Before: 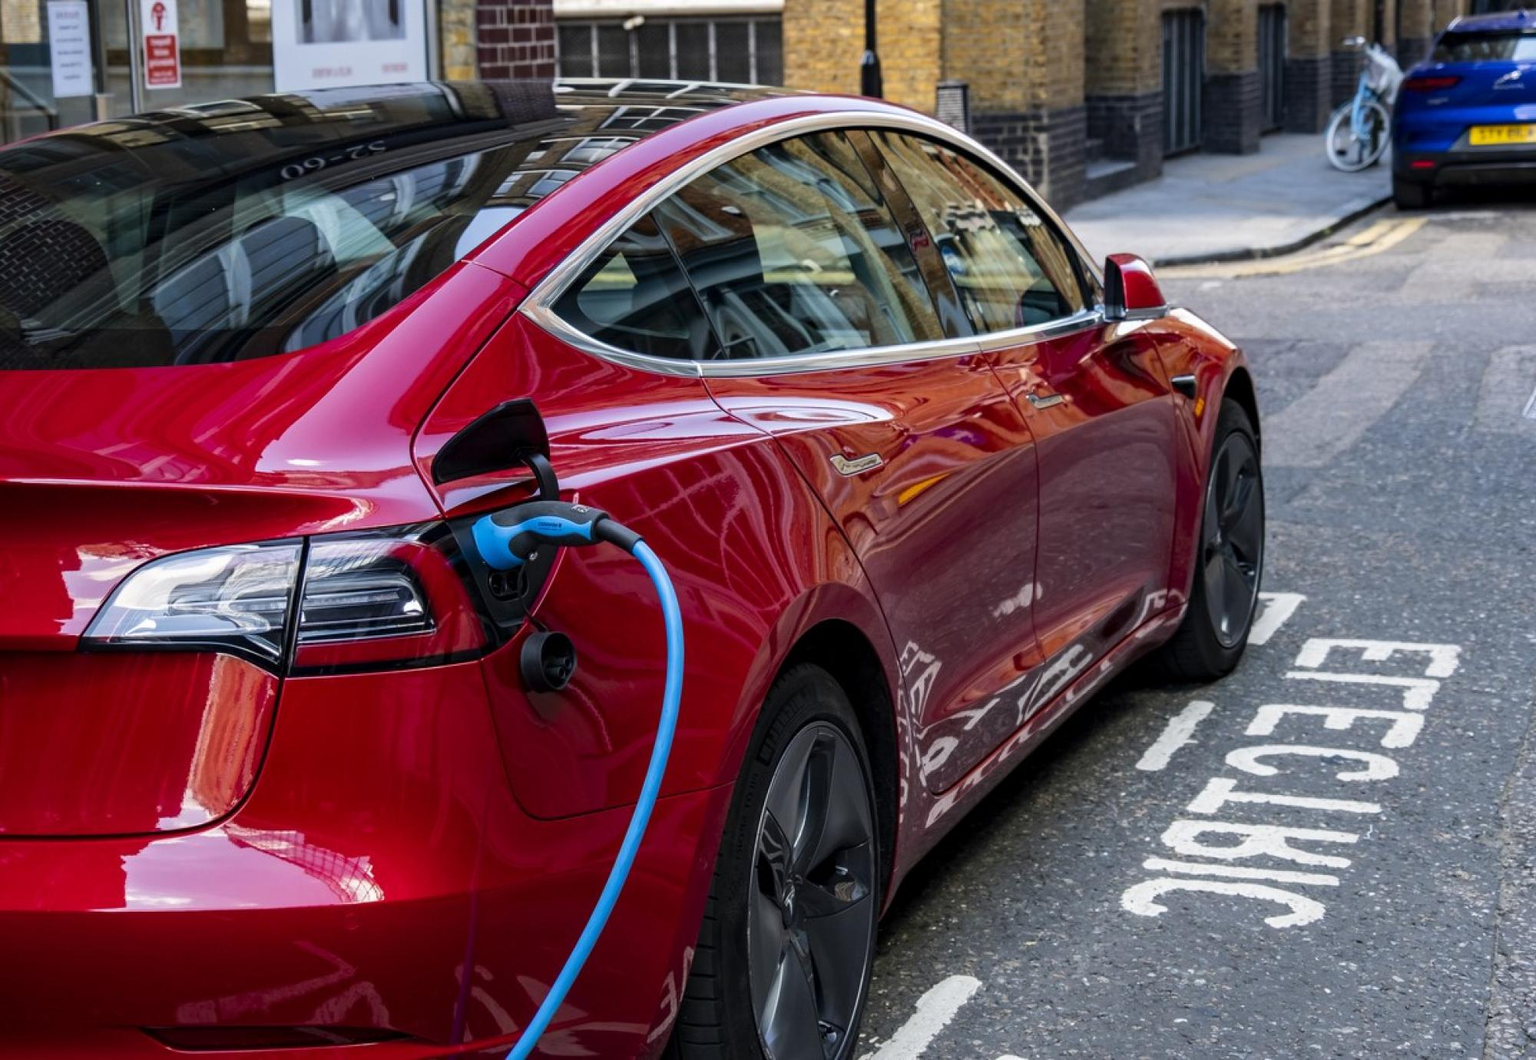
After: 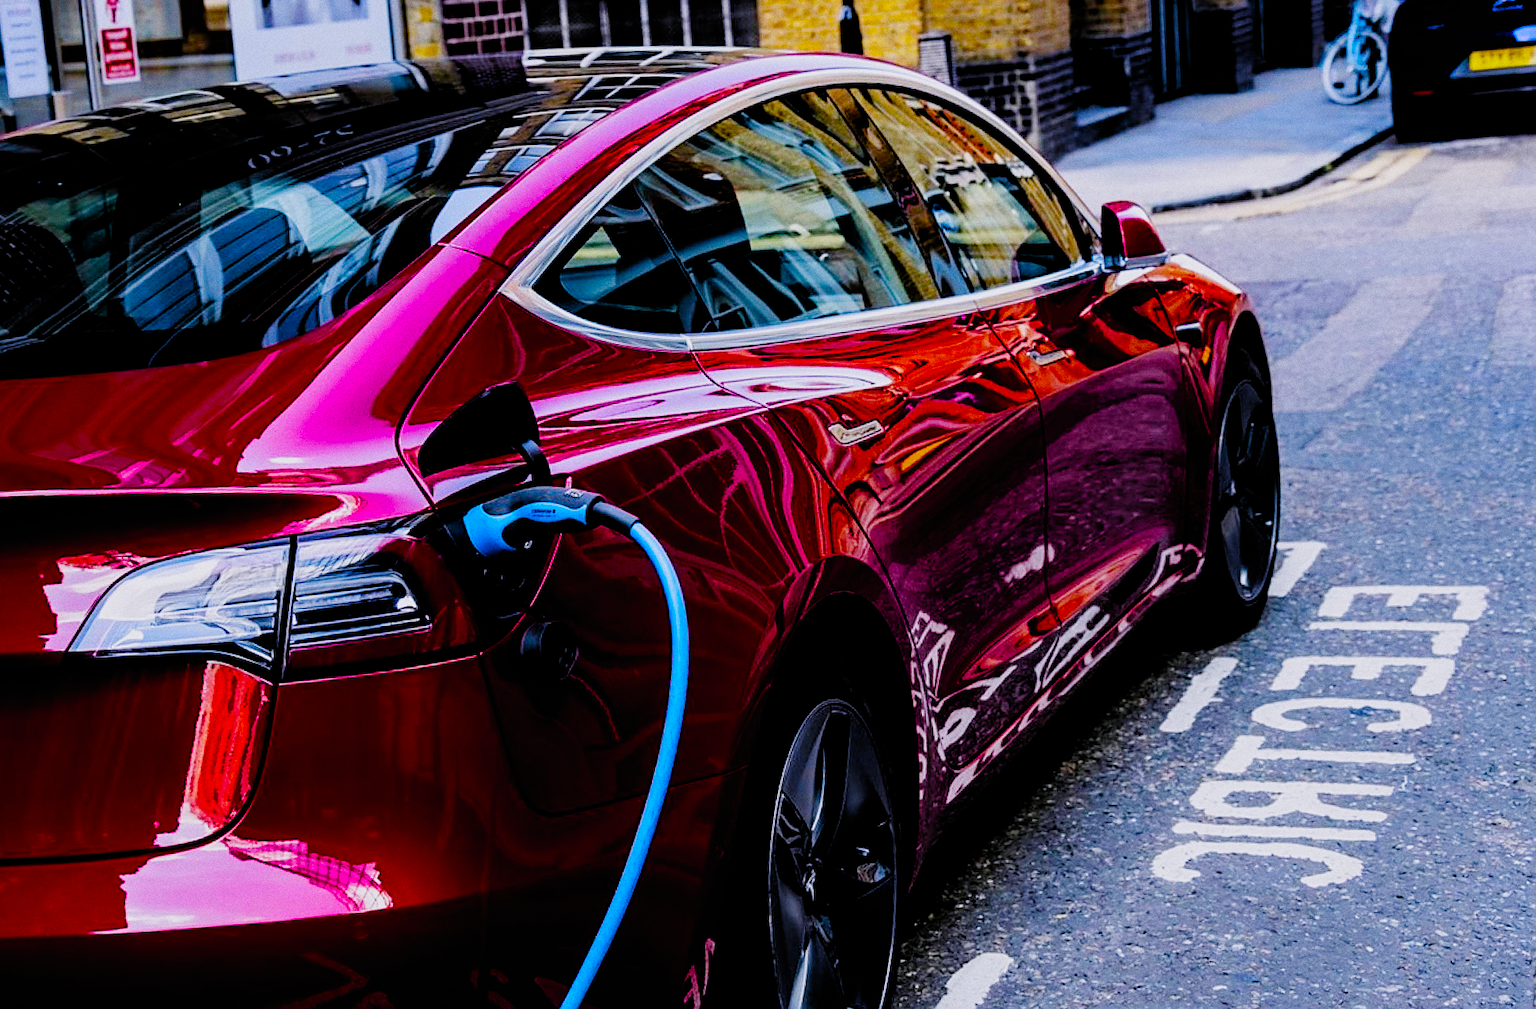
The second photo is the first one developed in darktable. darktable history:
rotate and perspective: rotation -3°, crop left 0.031, crop right 0.968, crop top 0.07, crop bottom 0.93
sharpen: on, module defaults
grain: coarseness 0.47 ISO
white balance: red 1.004, blue 1.096
color balance rgb: linear chroma grading › global chroma 15%, perceptual saturation grading › global saturation 30%
contrast brightness saturation: contrast 0.08, saturation 0.2
exposure: exposure 0.29 EV, compensate highlight preservation false
filmic rgb: black relative exposure -2.85 EV, white relative exposure 4.56 EV, hardness 1.77, contrast 1.25, preserve chrominance no, color science v5 (2021)
